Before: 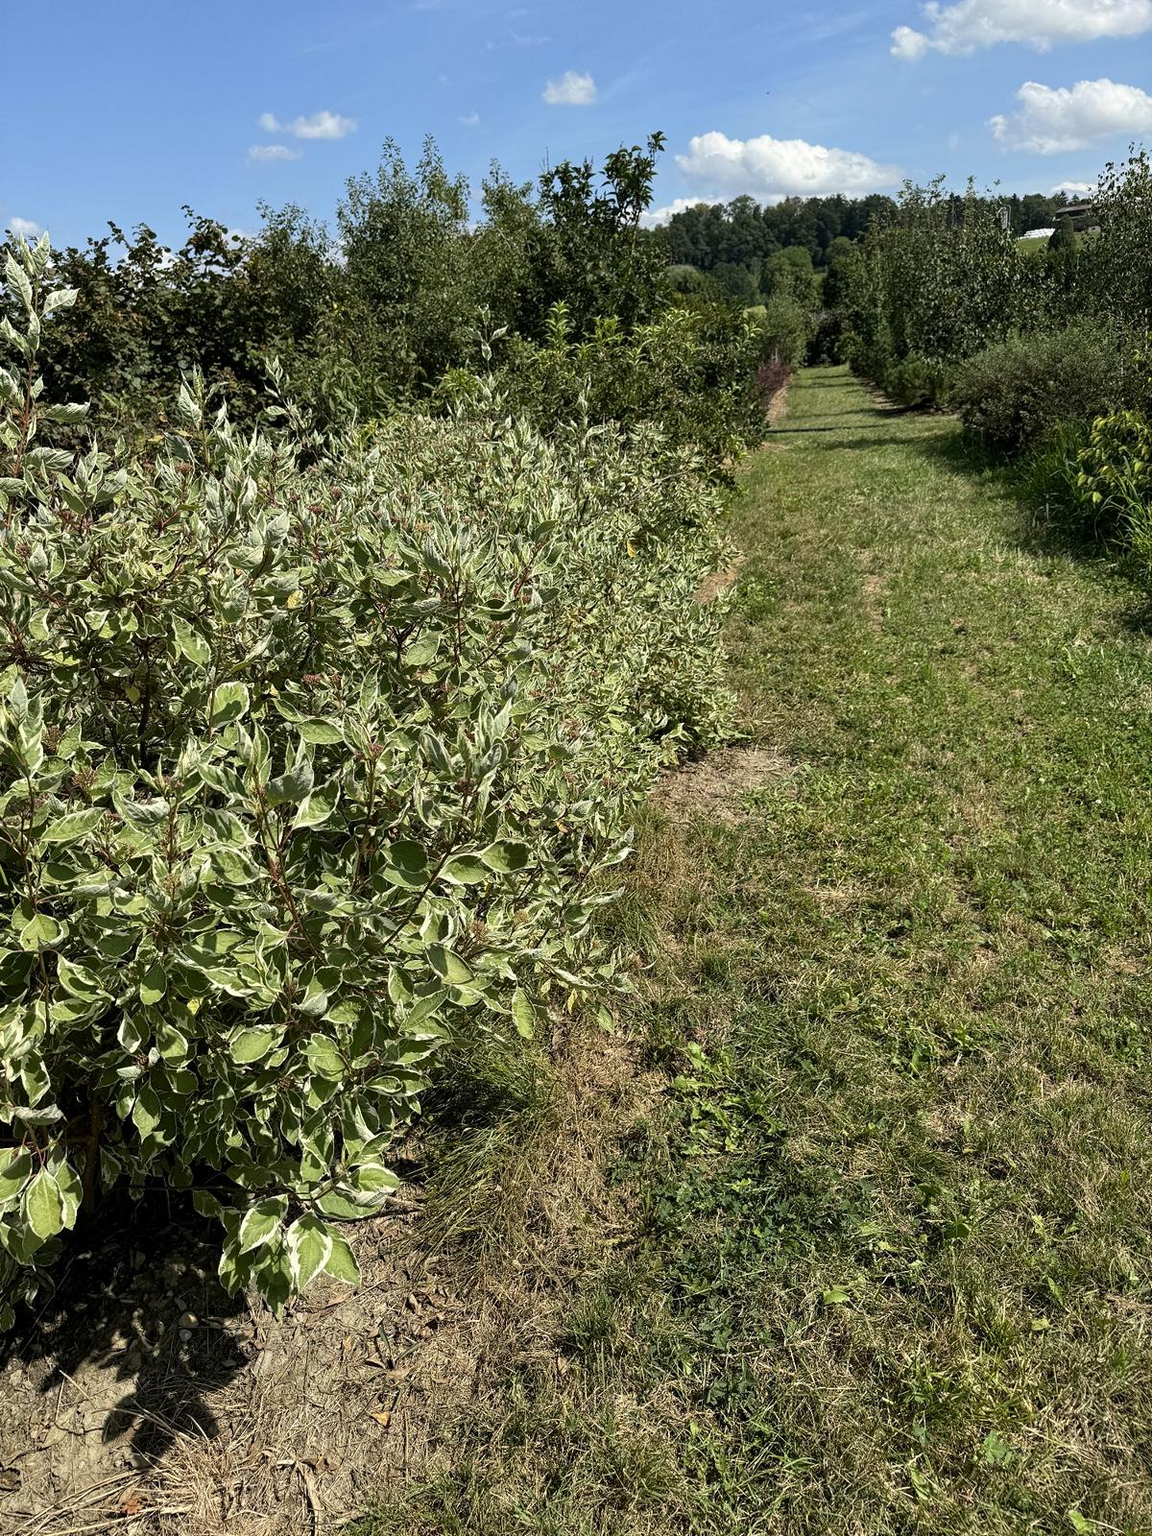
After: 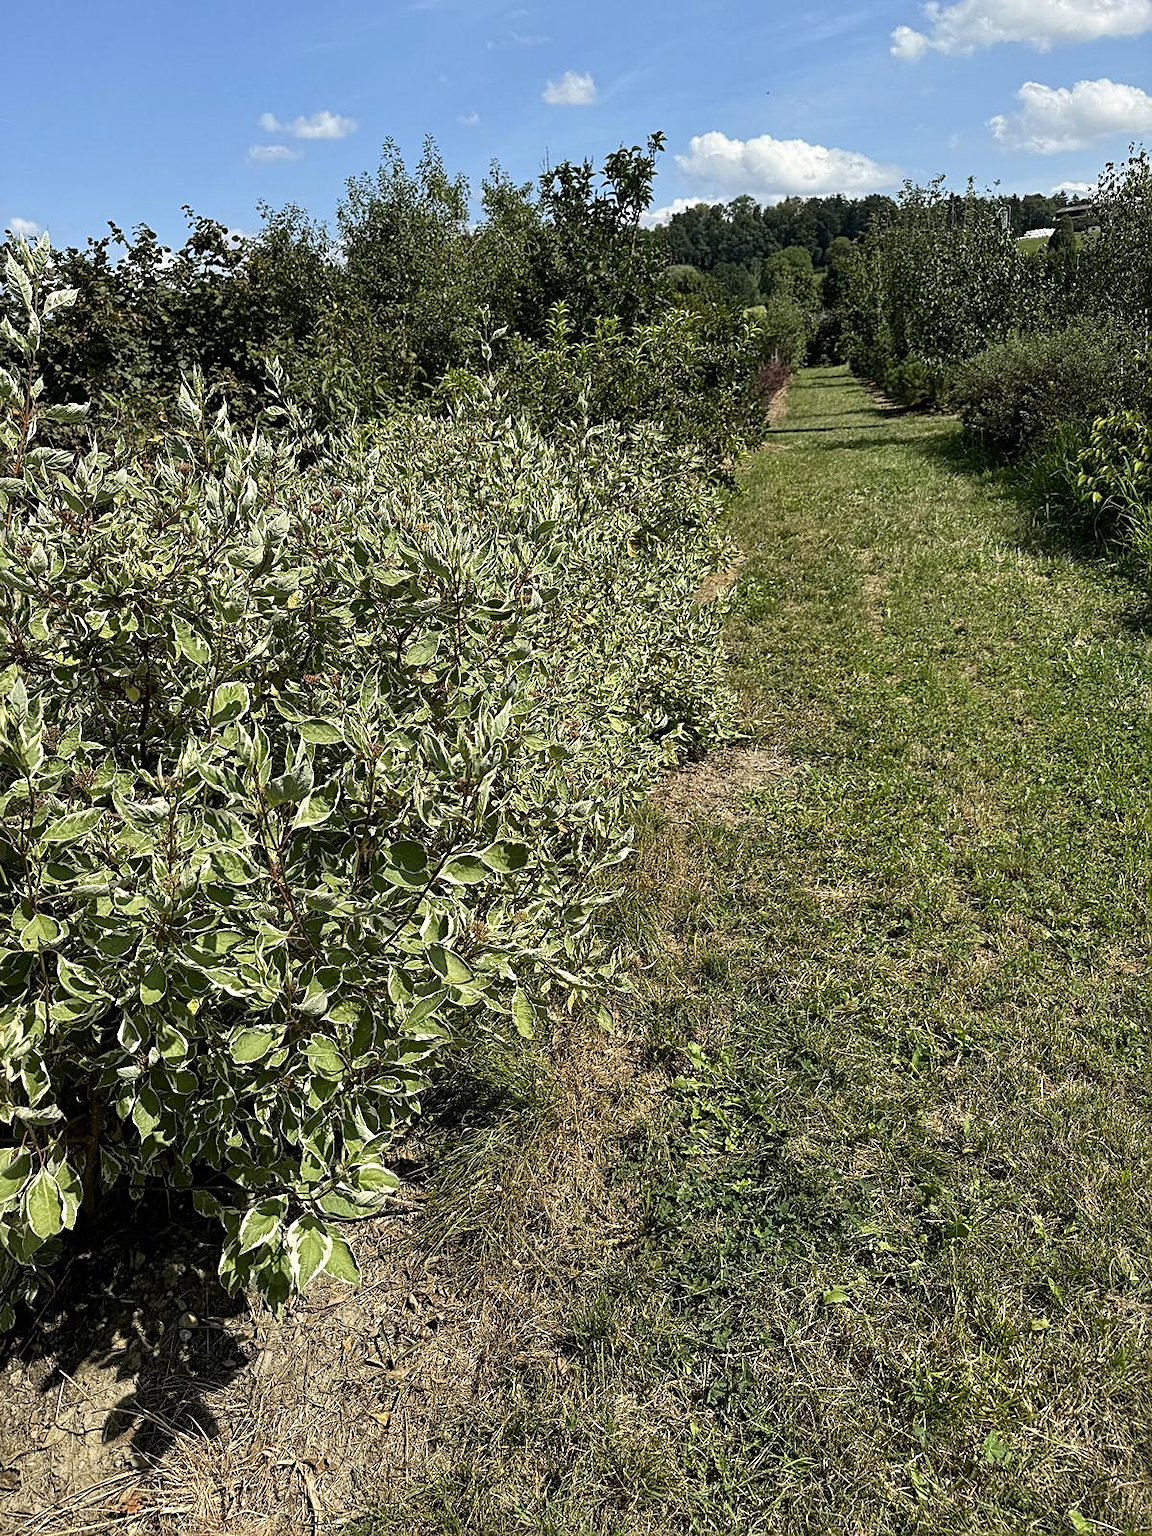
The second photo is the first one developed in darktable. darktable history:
tone equalizer: smoothing 1
sharpen: on, module defaults
